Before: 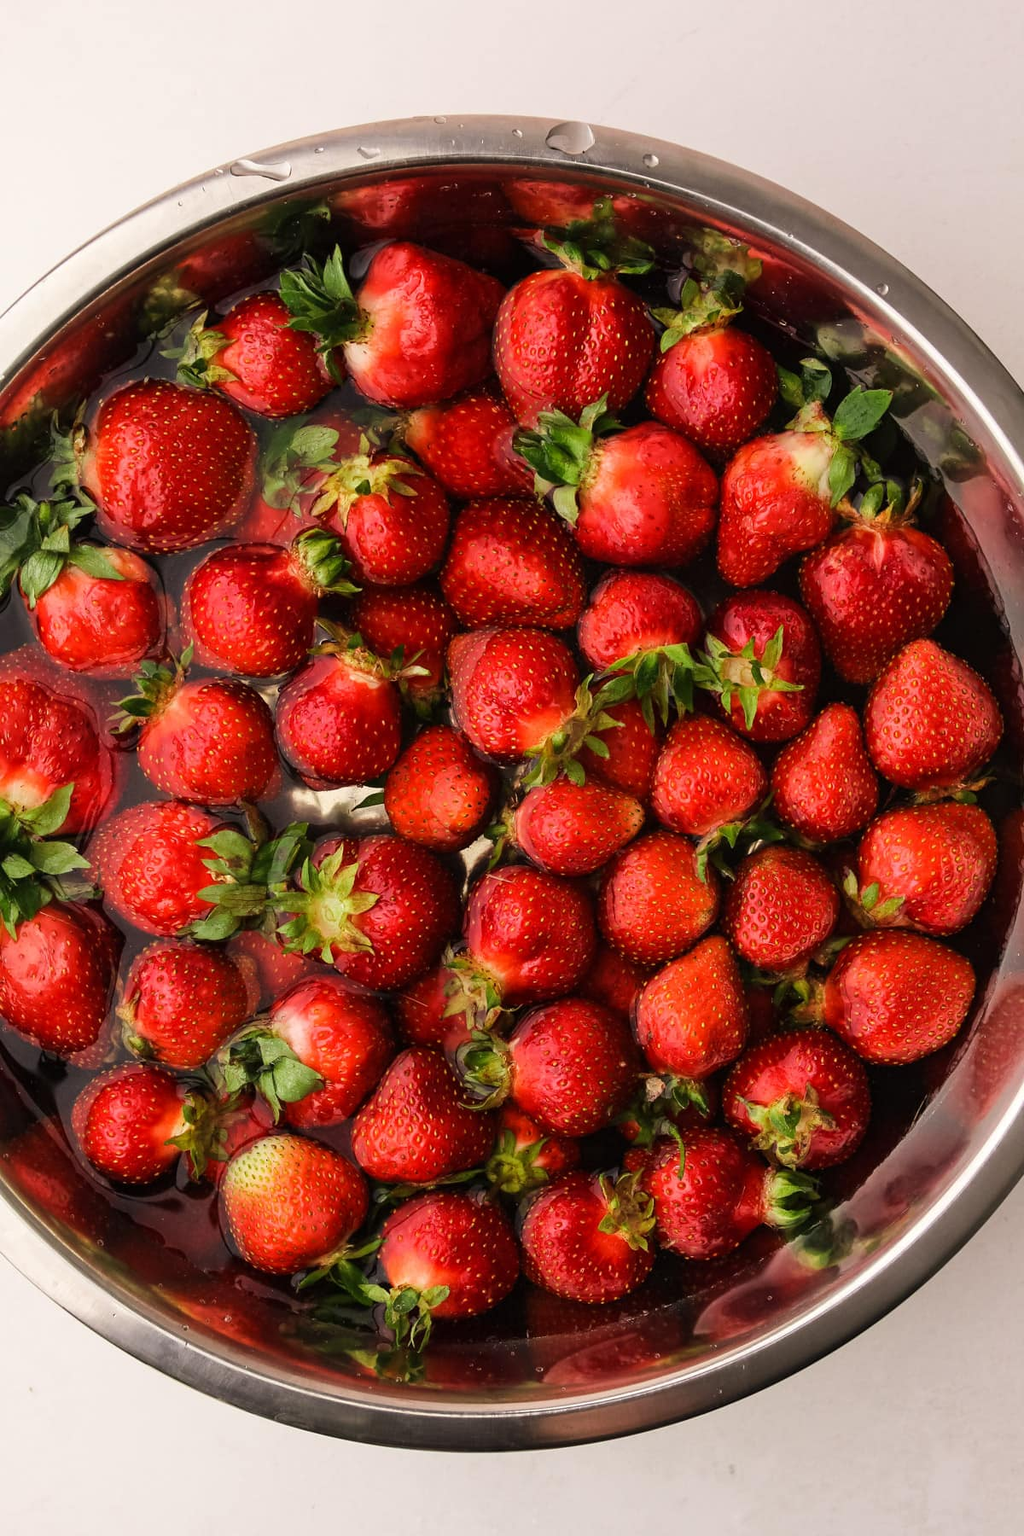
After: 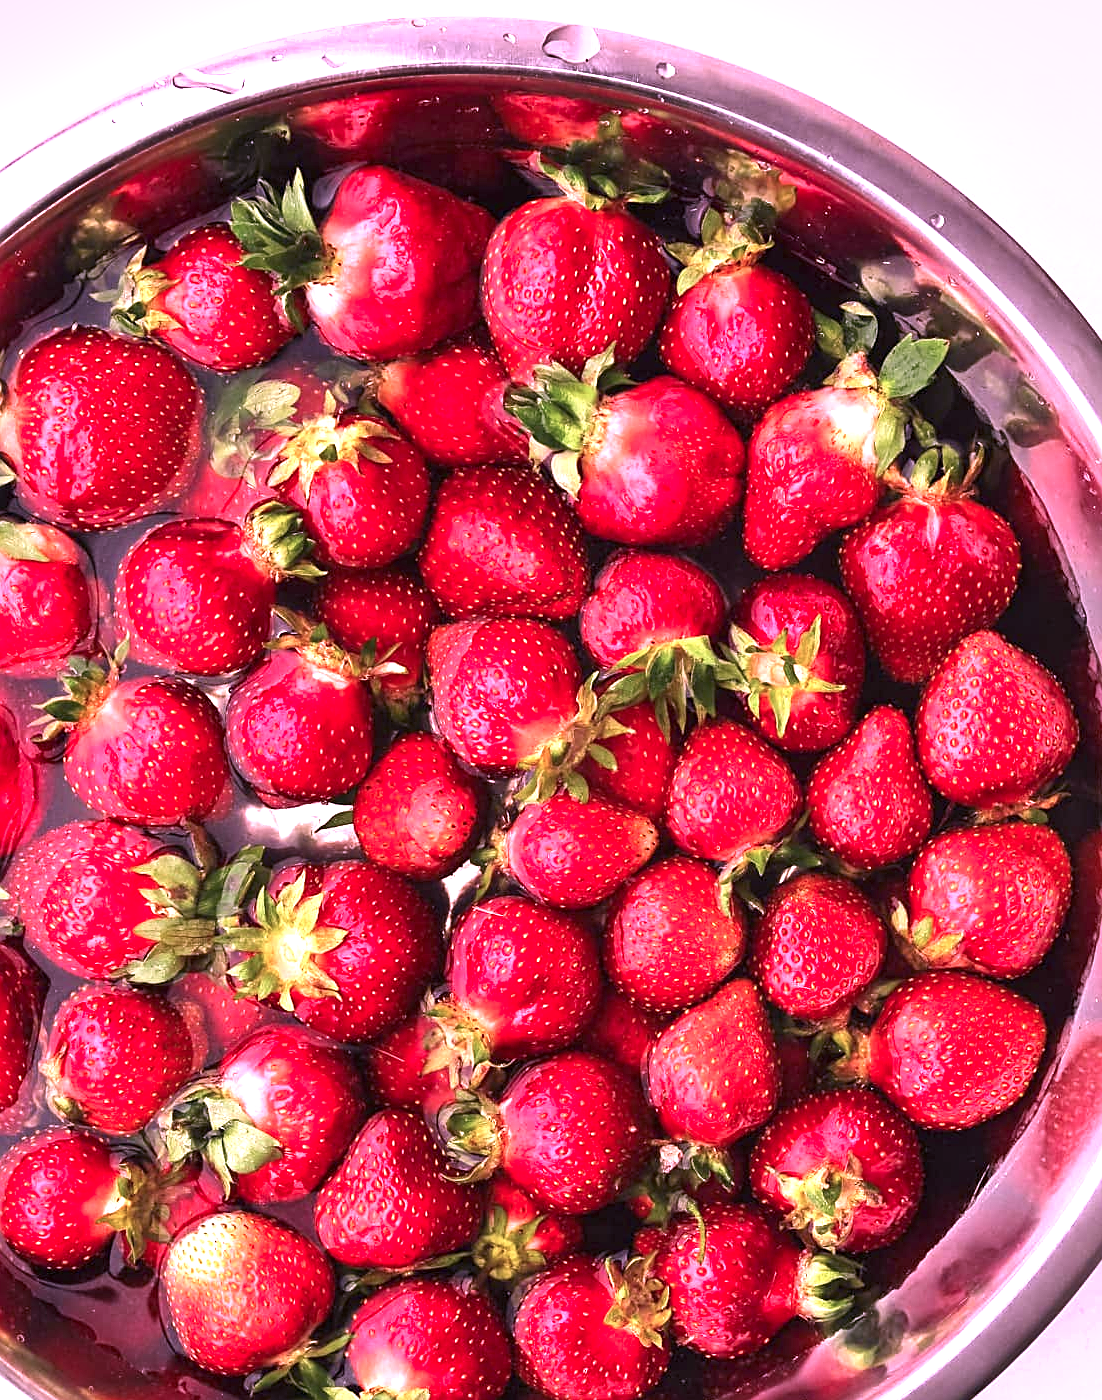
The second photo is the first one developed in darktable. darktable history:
shadows and highlights: shadows 47.96, highlights -41.03, soften with gaussian
color calibration: output R [1.107, -0.012, -0.003, 0], output B [0, 0, 1.308, 0], x 0.372, y 0.386, temperature 4285.71 K
crop: left 8.138%, top 6.592%, bottom 15.296%
sharpen: on, module defaults
color correction: highlights b* 0.045
exposure: black level correction 0, exposure 1.281 EV, compensate exposure bias true, compensate highlight preservation false
